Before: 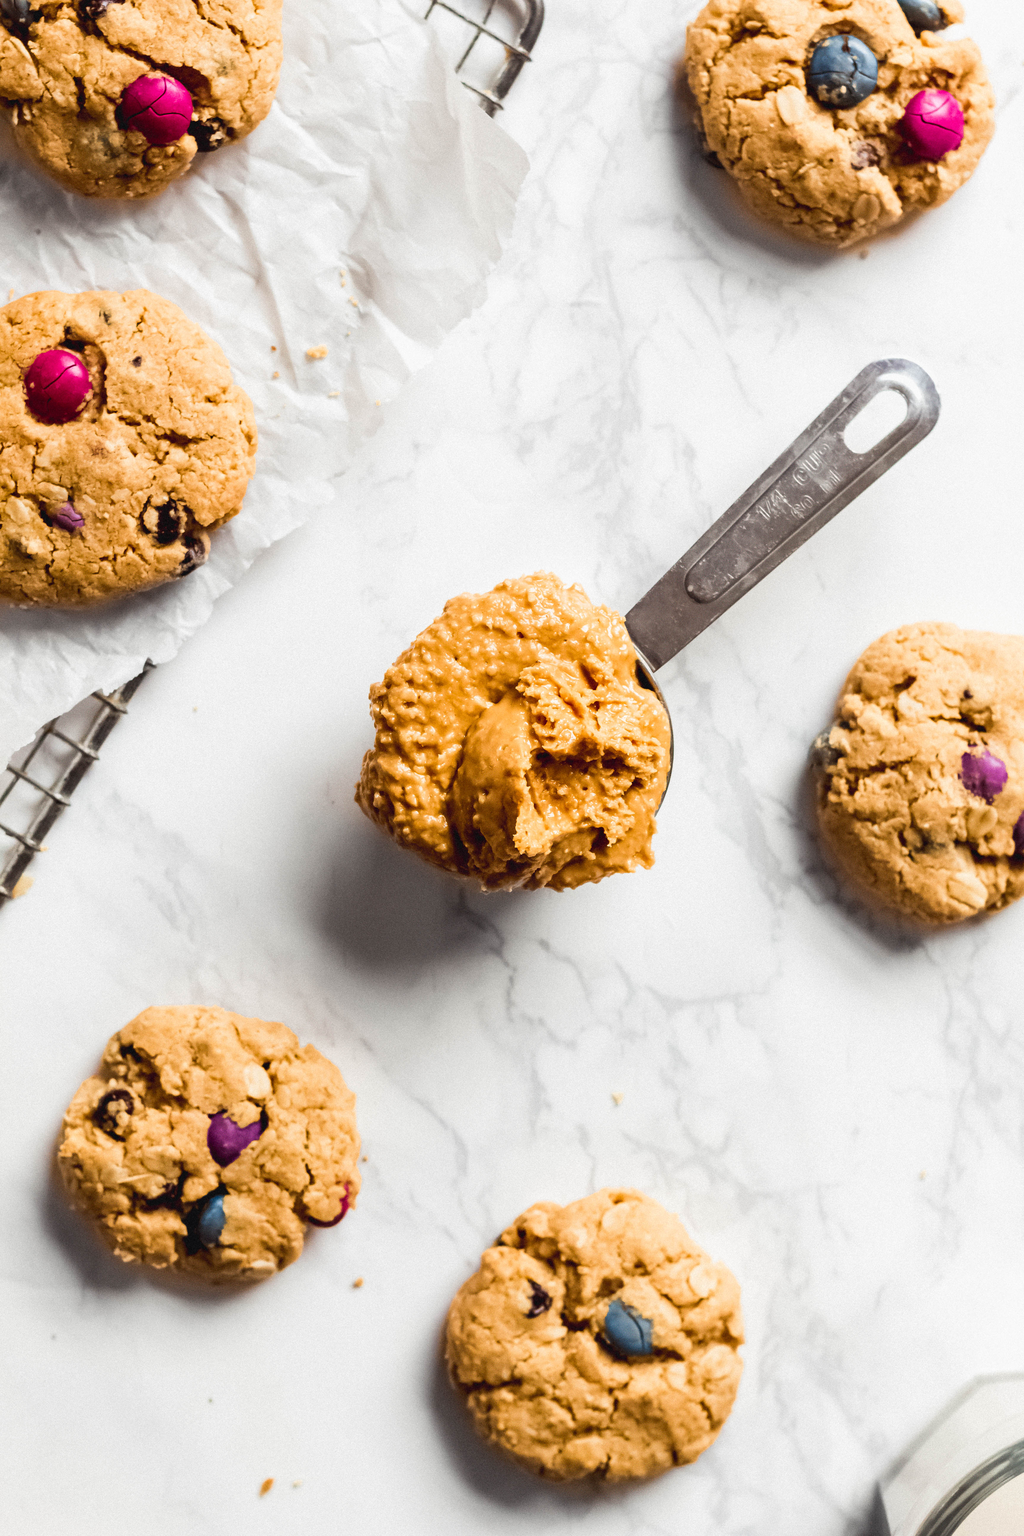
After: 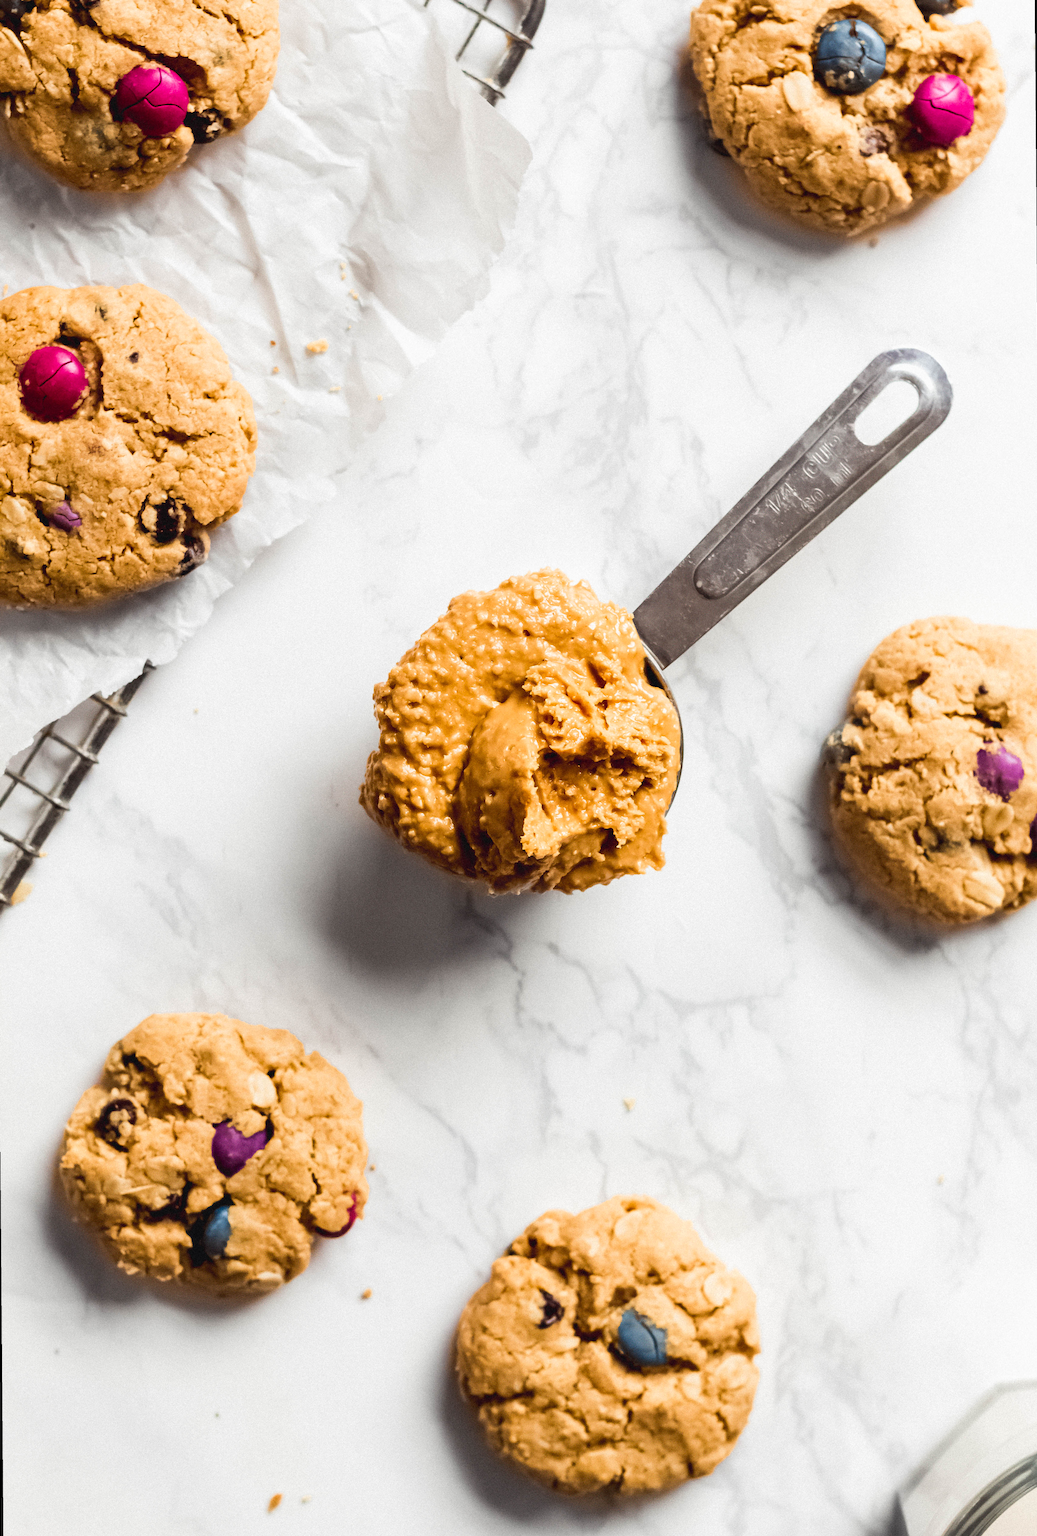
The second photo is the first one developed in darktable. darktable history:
rotate and perspective: rotation -0.45°, automatic cropping original format, crop left 0.008, crop right 0.992, crop top 0.012, crop bottom 0.988
levels: mode automatic, black 0.023%, white 99.97%, levels [0.062, 0.494, 0.925]
